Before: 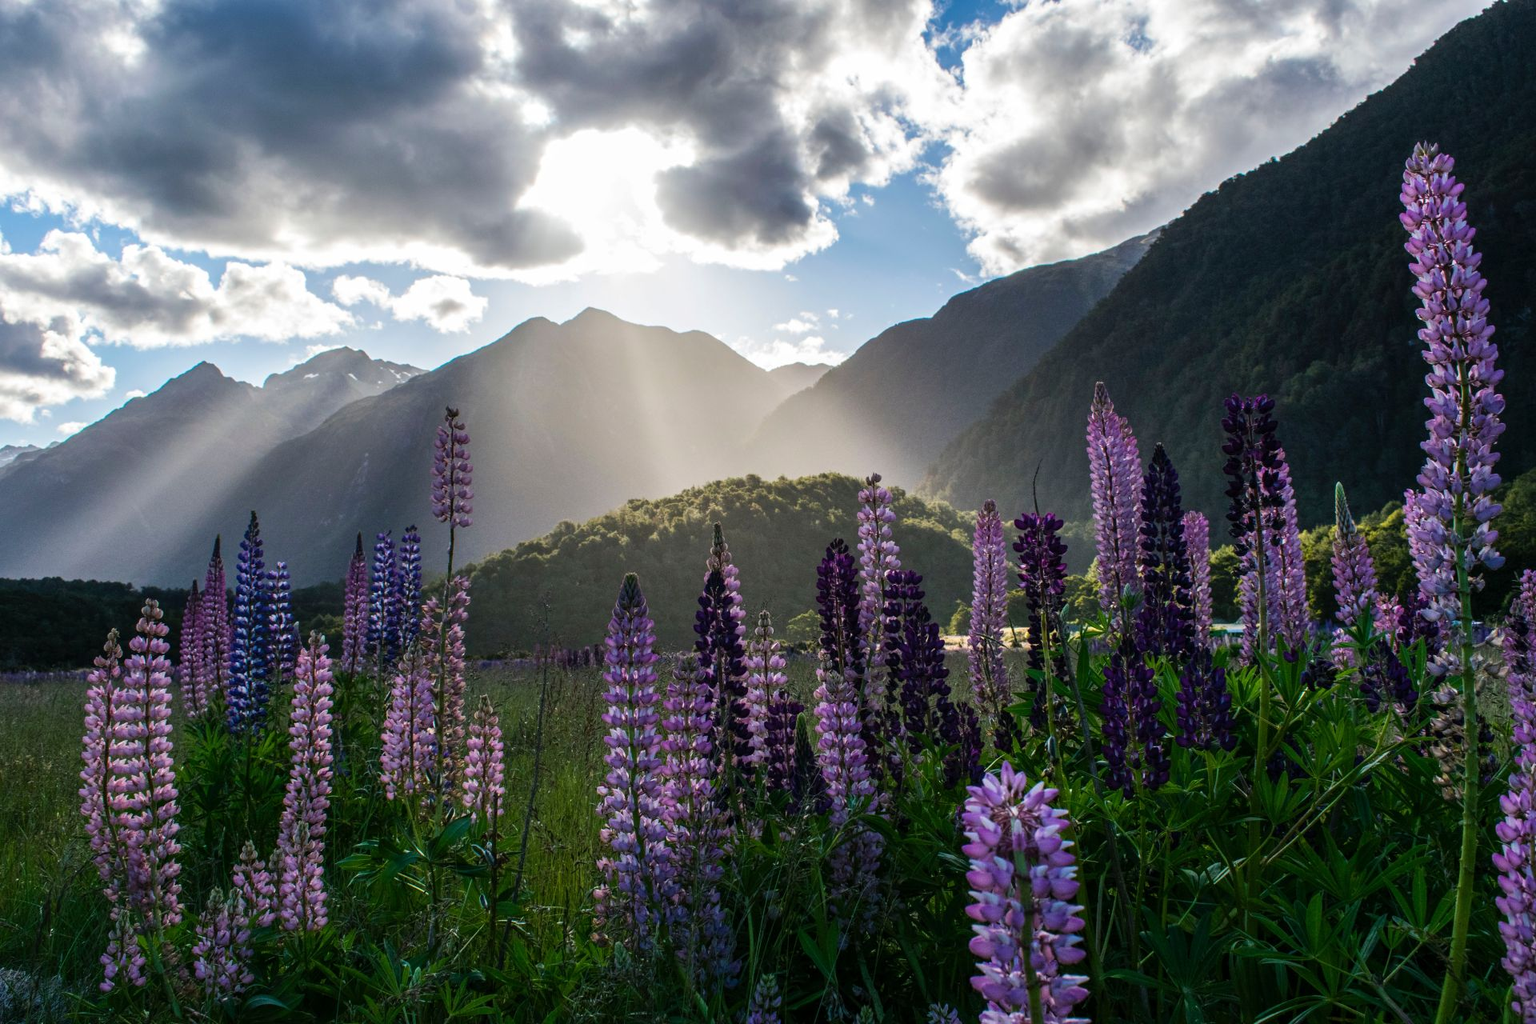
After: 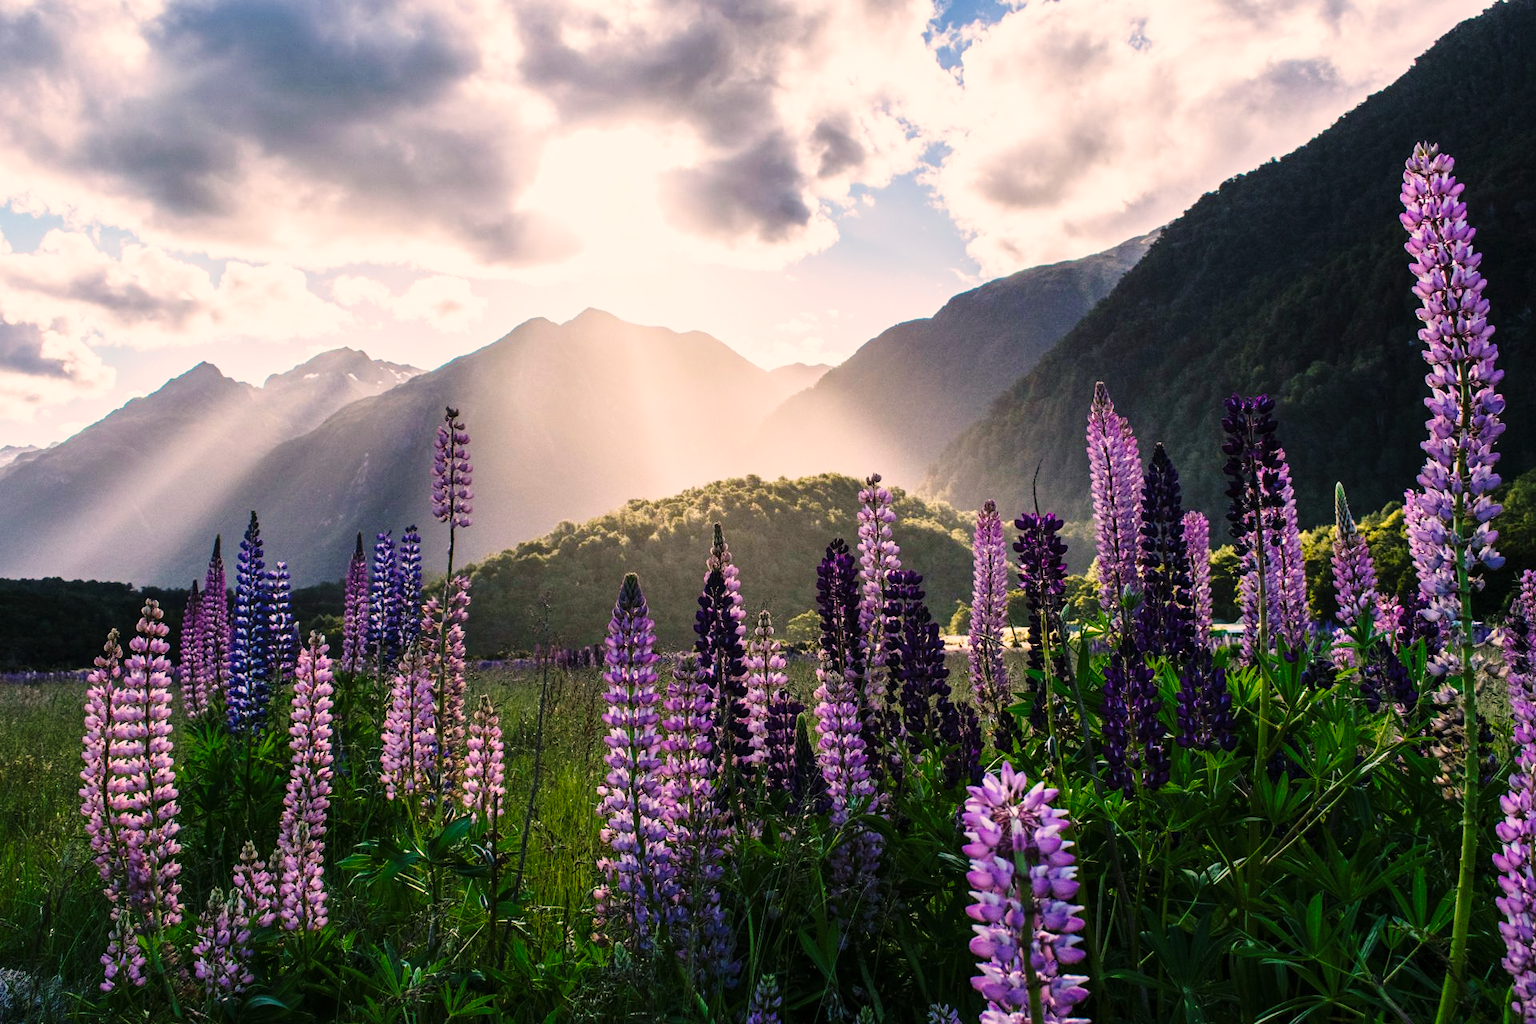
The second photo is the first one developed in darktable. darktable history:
color correction: highlights a* 11.7, highlights b* 11.6
contrast brightness saturation: saturation -0.081
base curve: curves: ch0 [(0, 0) (0.028, 0.03) (0.121, 0.232) (0.46, 0.748) (0.859, 0.968) (1, 1)], preserve colors none
